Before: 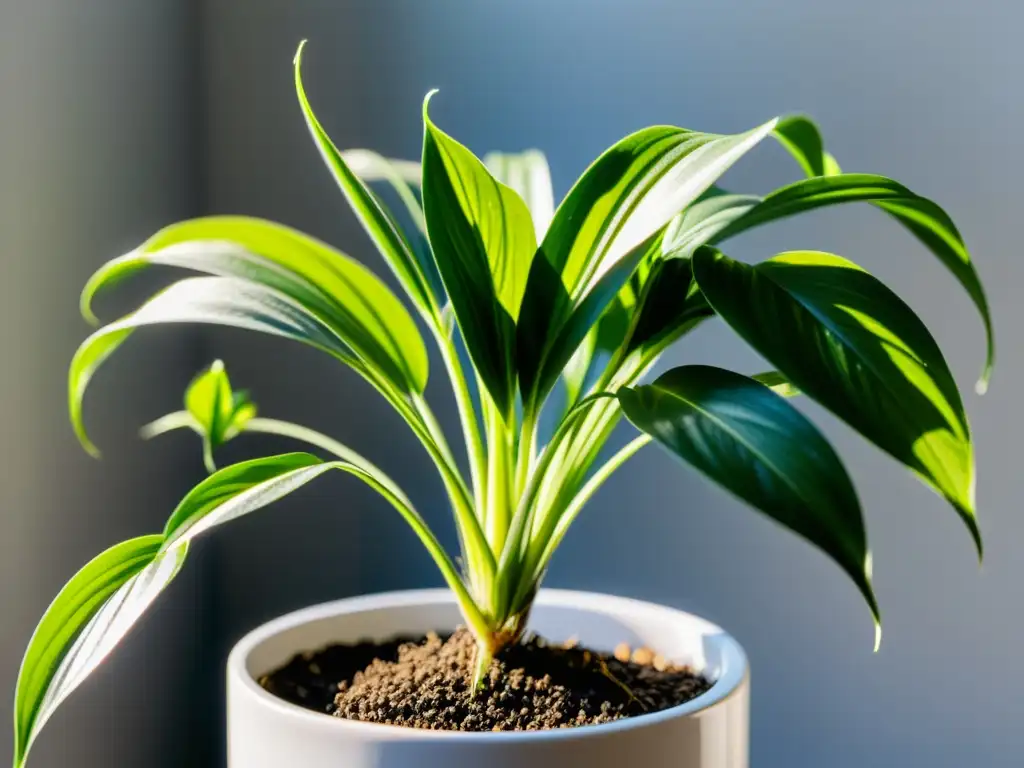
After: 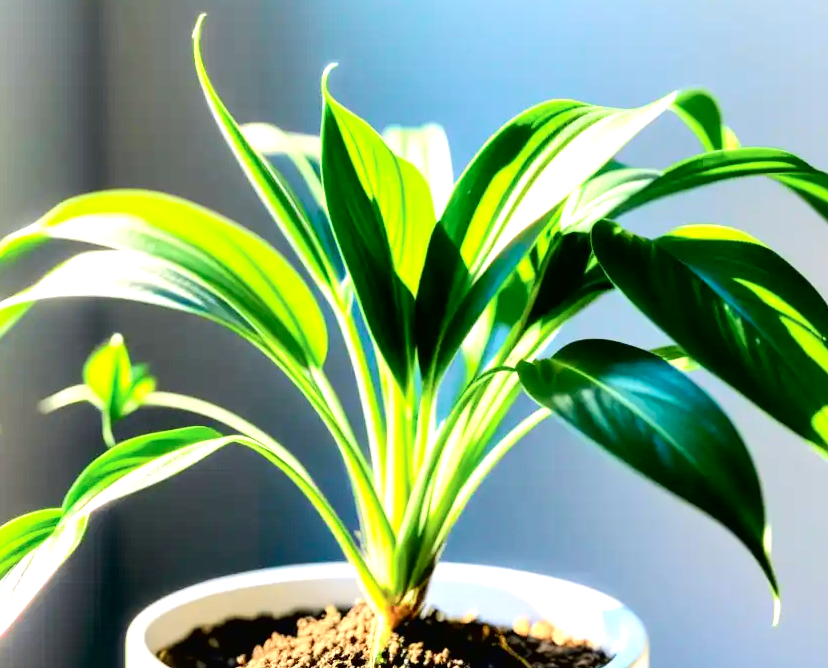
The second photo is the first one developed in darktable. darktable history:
exposure: exposure 0.999 EV, compensate highlight preservation false
crop: left 9.929%, top 3.475%, right 9.188%, bottom 9.529%
tone curve: curves: ch0 [(0, 0.013) (0.054, 0.018) (0.205, 0.191) (0.289, 0.292) (0.39, 0.424) (0.493, 0.551) (0.666, 0.743) (0.795, 0.841) (1, 0.998)]; ch1 [(0, 0) (0.385, 0.343) (0.439, 0.415) (0.494, 0.495) (0.501, 0.501) (0.51, 0.509) (0.548, 0.554) (0.586, 0.601) (0.66, 0.687) (0.783, 0.804) (1, 1)]; ch2 [(0, 0) (0.304, 0.31) (0.403, 0.399) (0.441, 0.428) (0.47, 0.469) (0.498, 0.496) (0.524, 0.538) (0.566, 0.579) (0.633, 0.665) (0.7, 0.711) (1, 1)], color space Lab, independent channels, preserve colors none
